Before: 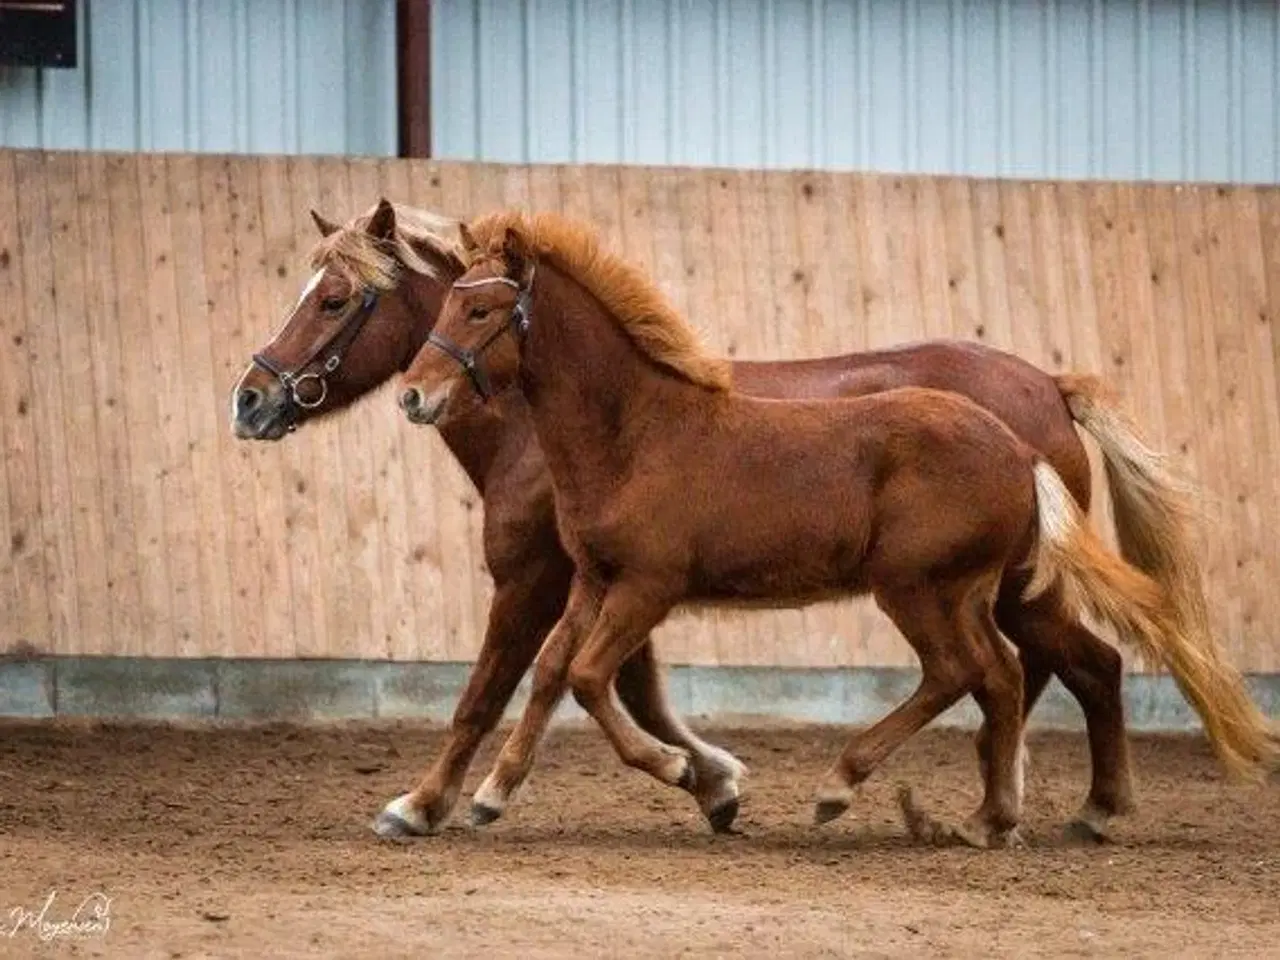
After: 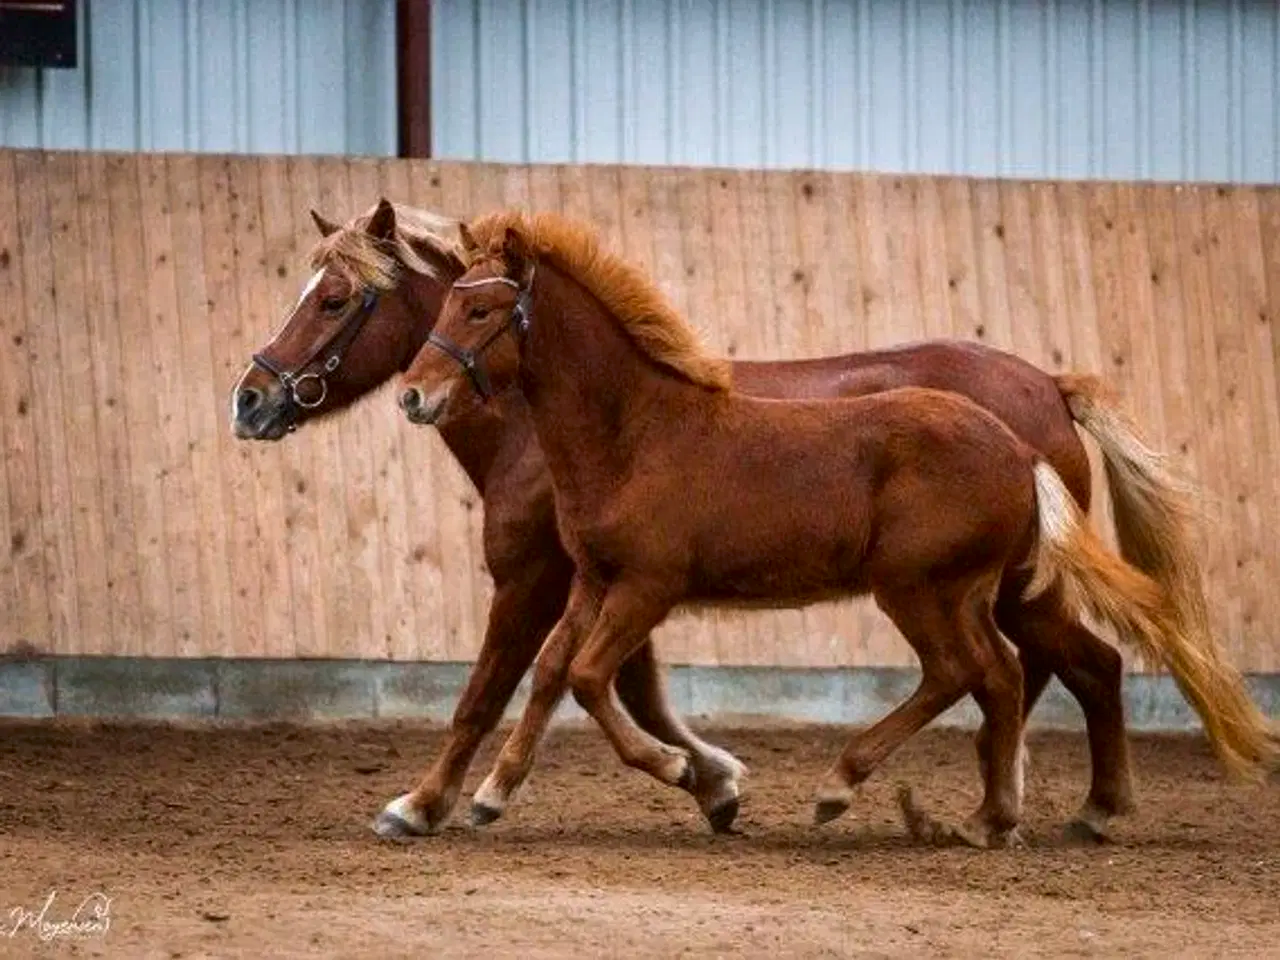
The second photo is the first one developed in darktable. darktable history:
white balance: red 1.009, blue 1.027
contrast brightness saturation: brightness -0.09
color correction: saturation 1.1
